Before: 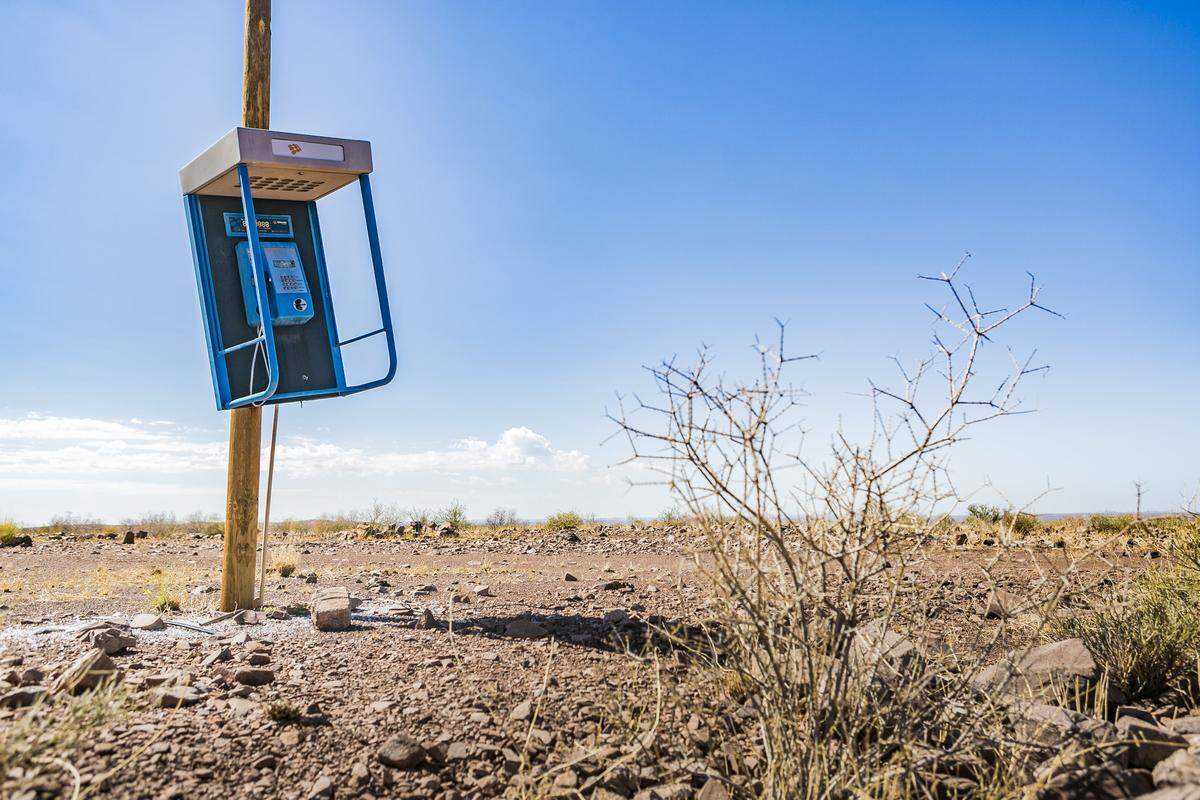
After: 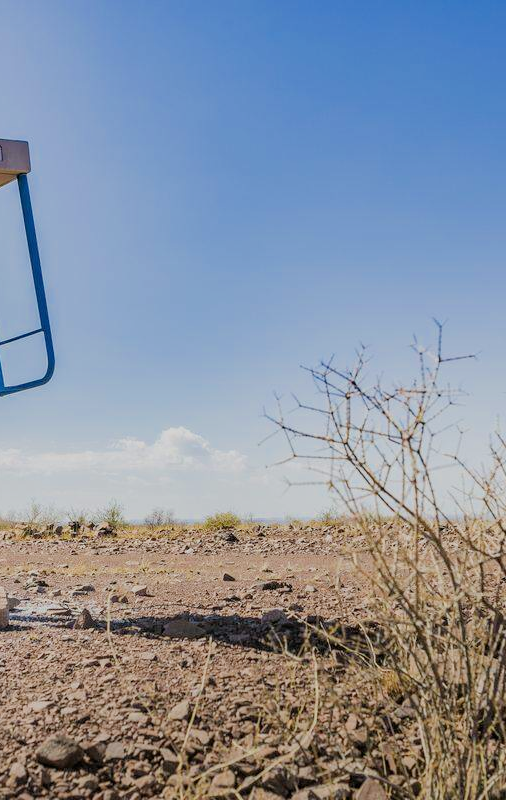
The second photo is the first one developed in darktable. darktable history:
crop: left 28.583%, right 29.231%
filmic rgb: middle gray luminance 18.42%, black relative exposure -10.5 EV, white relative exposure 3.4 EV, threshold 6 EV, target black luminance 0%, hardness 6.03, latitude 99%, contrast 0.847, shadows ↔ highlights balance 0.505%, add noise in highlights 0, preserve chrominance max RGB, color science v3 (2019), use custom middle-gray values true, iterations of high-quality reconstruction 0, contrast in highlights soft, enable highlight reconstruction true
